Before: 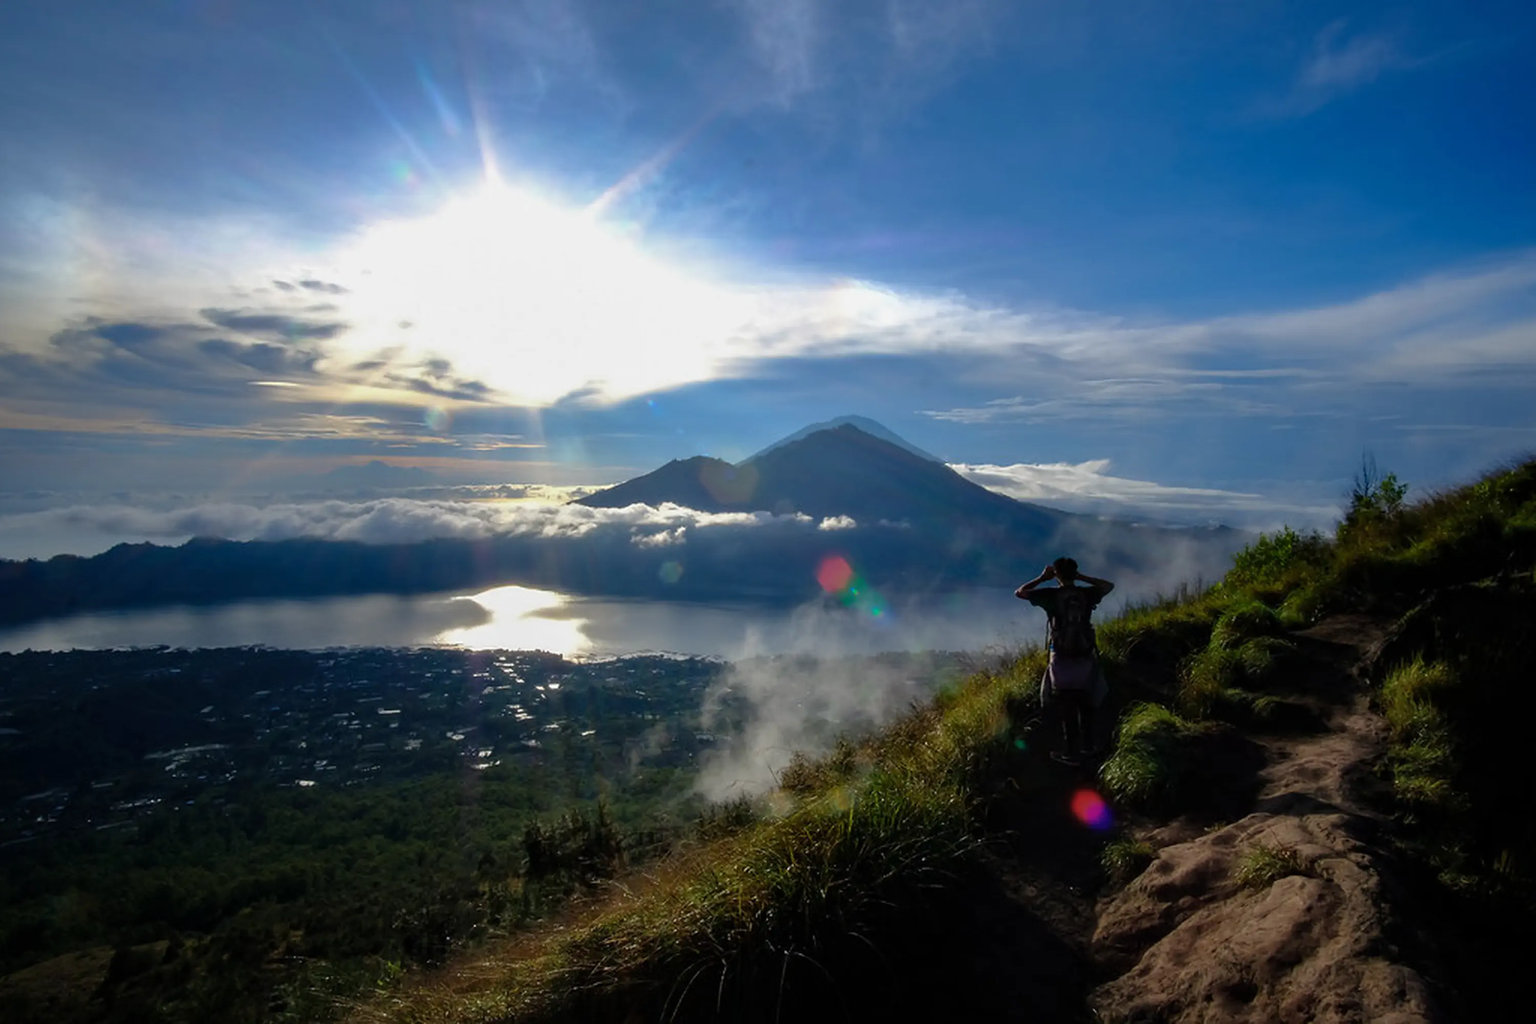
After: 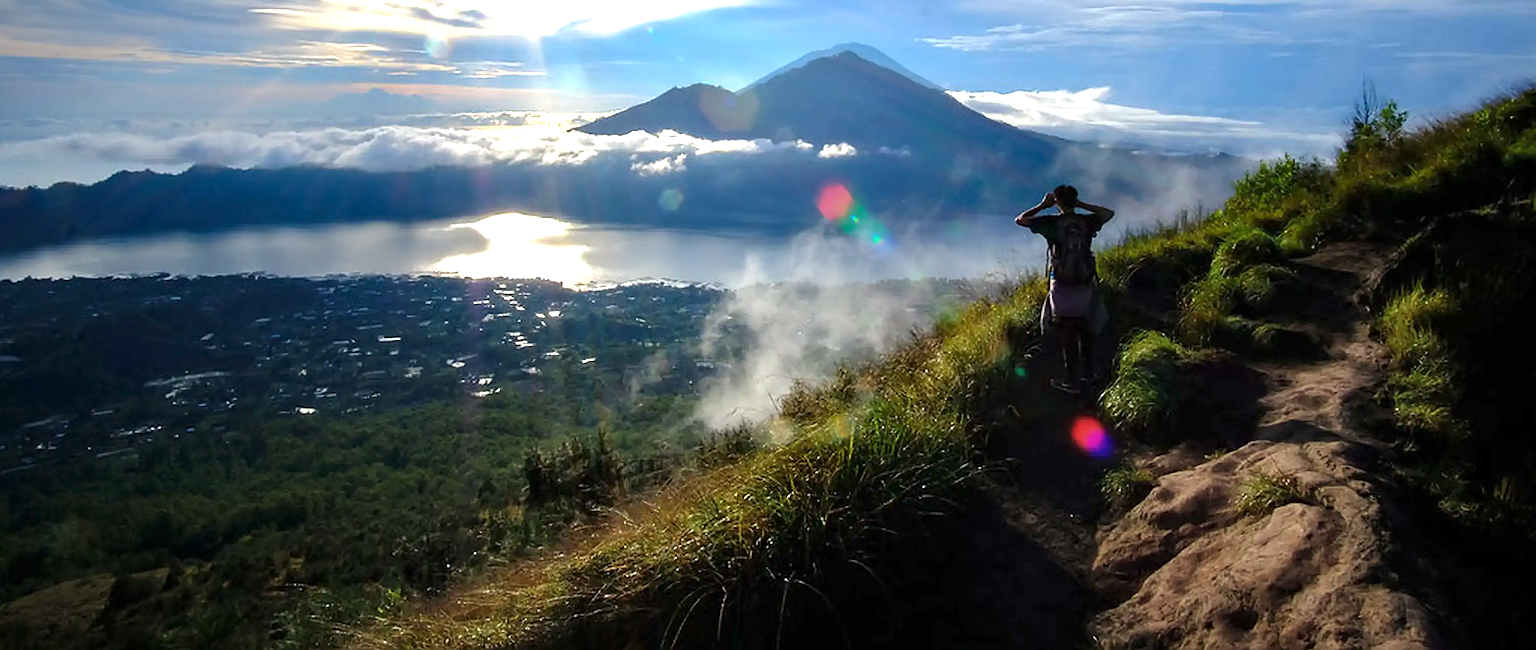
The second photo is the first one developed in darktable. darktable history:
crop and rotate: top 36.435%
exposure: exposure 1.223 EV, compensate highlight preservation false
sharpen: on, module defaults
